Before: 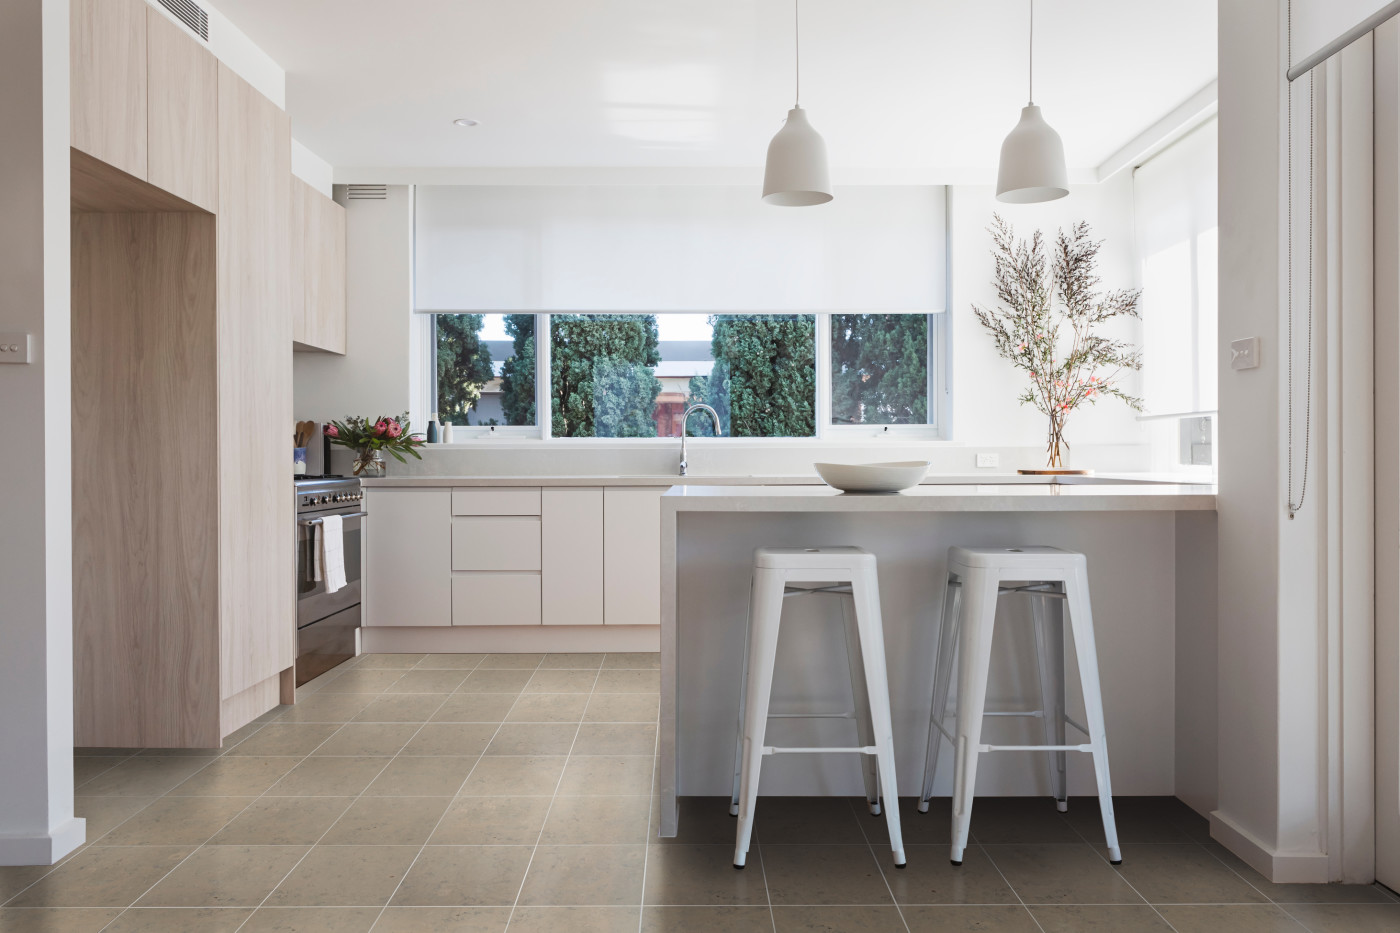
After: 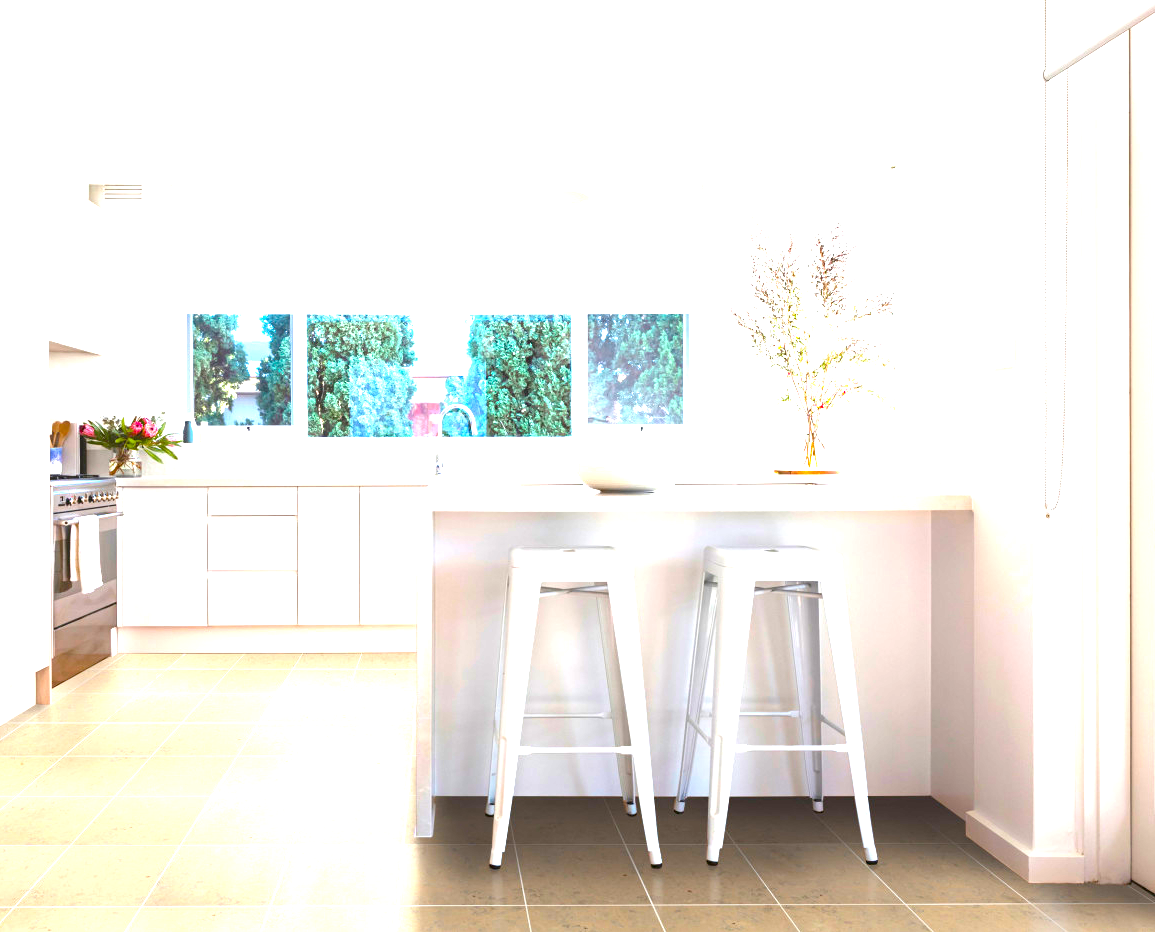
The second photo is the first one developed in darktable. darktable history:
crop: left 17.46%, bottom 0.037%
color balance rgb: perceptual saturation grading › global saturation 36.838%, perceptual saturation grading › shadows 35.318%, global vibrance 30.976%
exposure: black level correction 0.002, exposure 1.988 EV, compensate highlight preservation false
tone equalizer: on, module defaults
